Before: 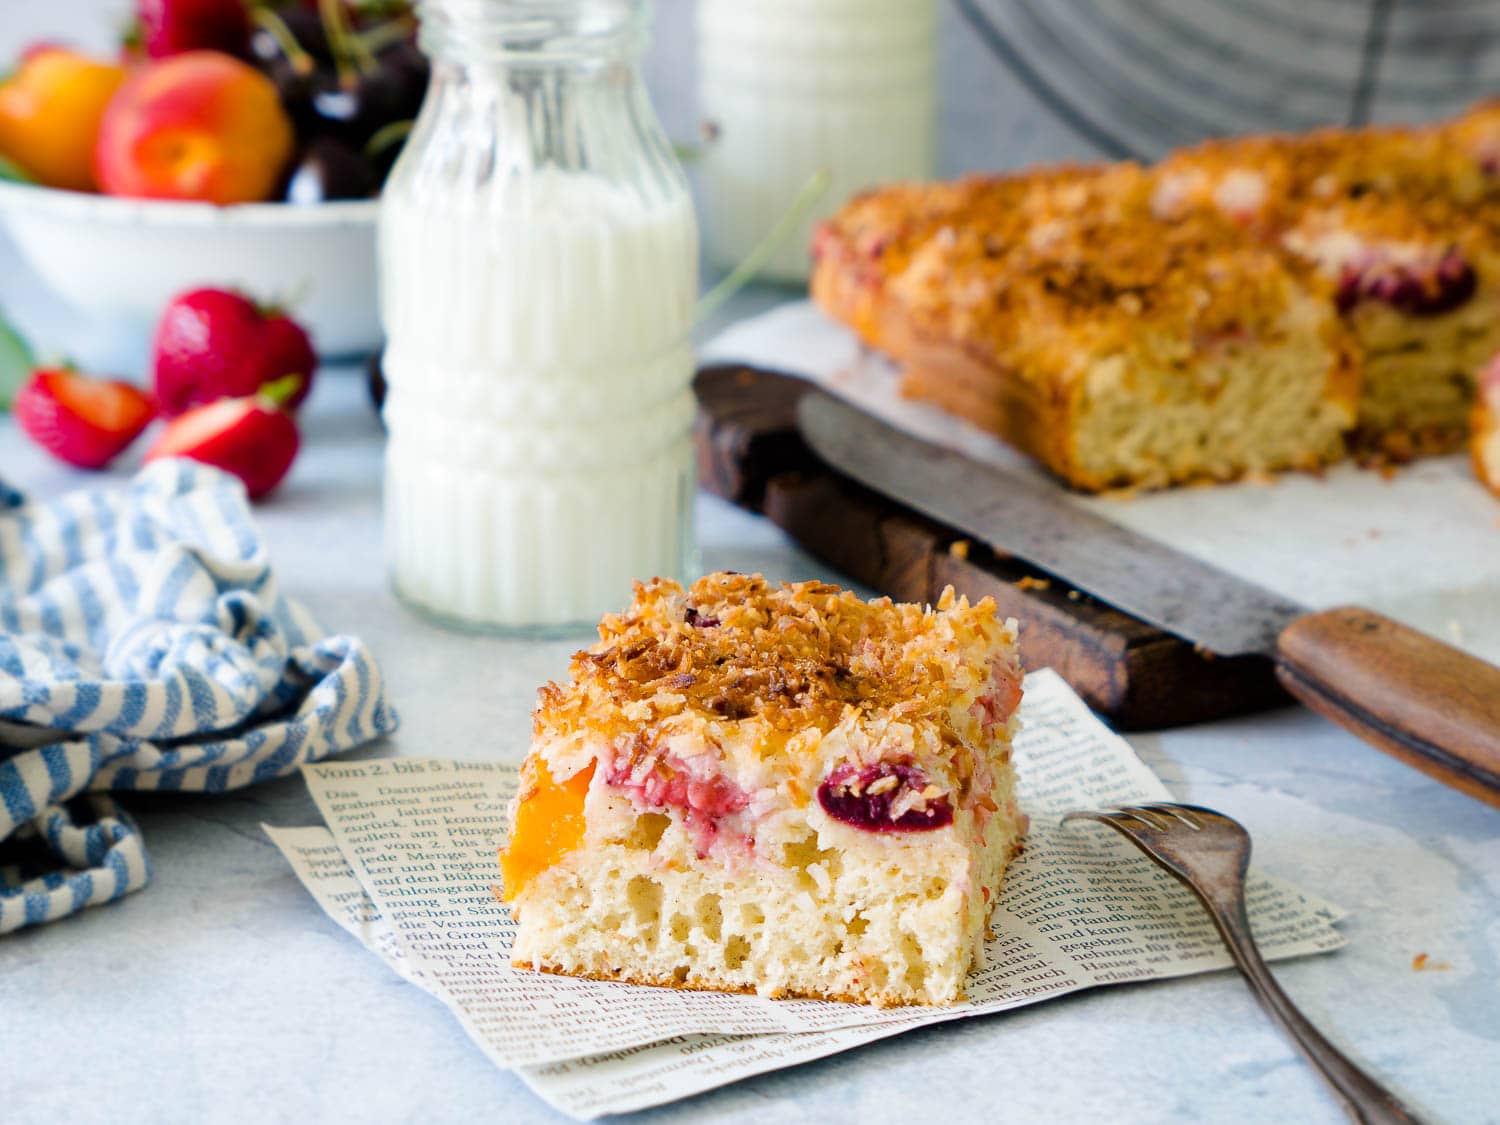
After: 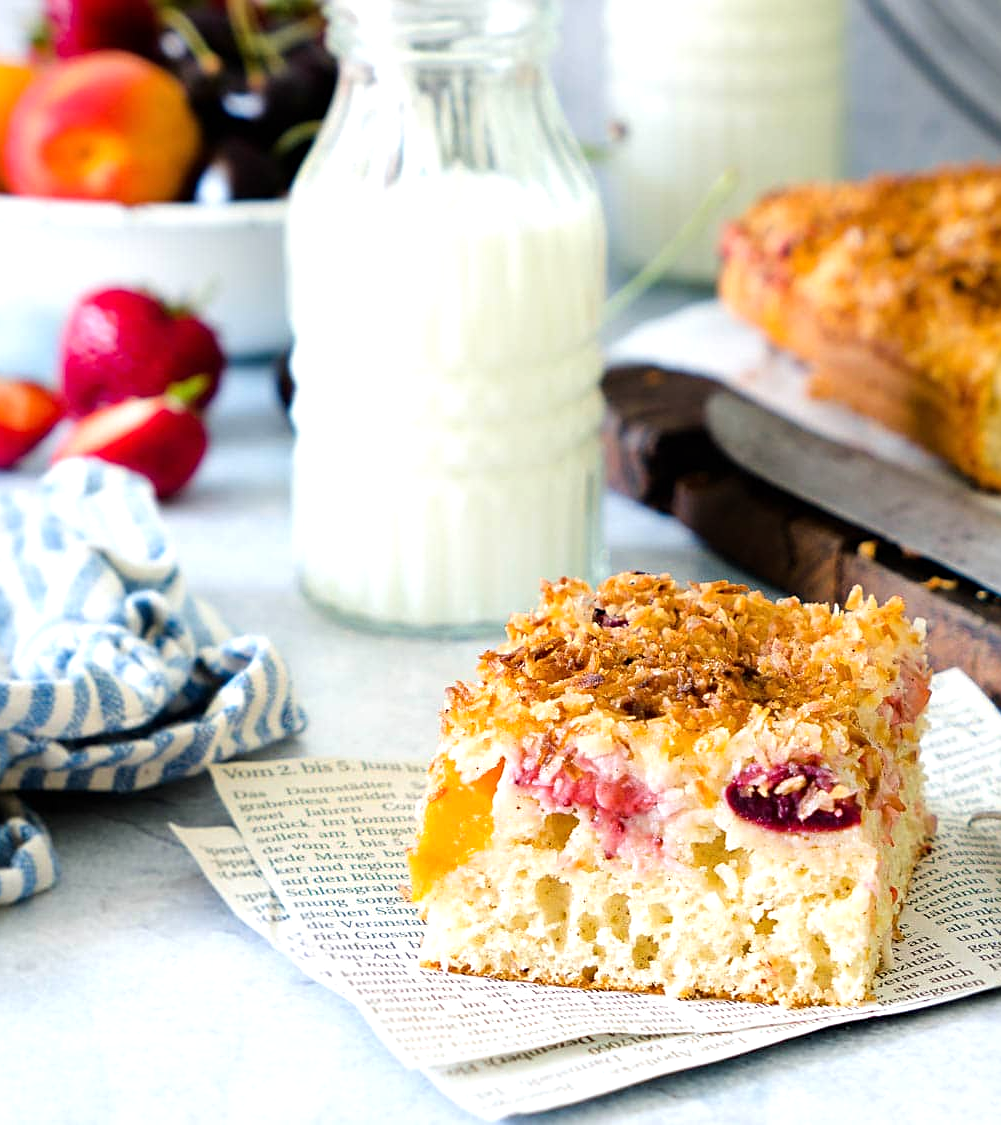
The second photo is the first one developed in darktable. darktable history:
tone equalizer: -8 EV -0.386 EV, -7 EV -0.363 EV, -6 EV -0.313 EV, -5 EV -0.218 EV, -3 EV 0.203 EV, -2 EV 0.346 EV, -1 EV 0.378 EV, +0 EV 0.386 EV, mask exposure compensation -0.493 EV
crop and rotate: left 6.196%, right 27.03%
sharpen: radius 2.494, amount 0.324
